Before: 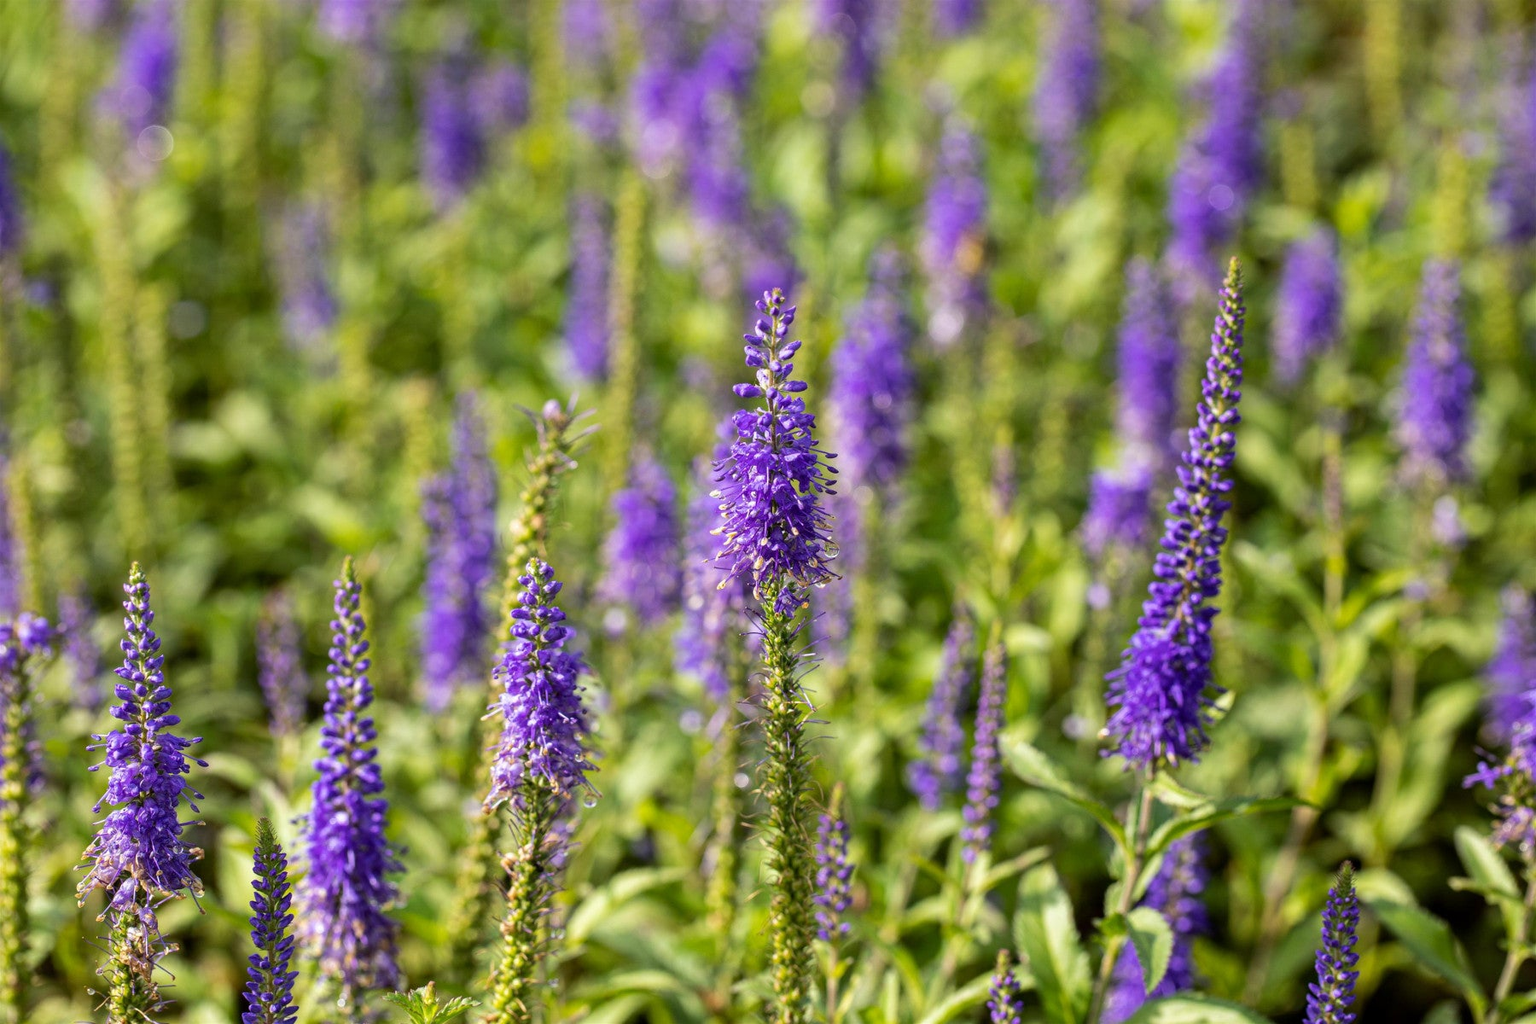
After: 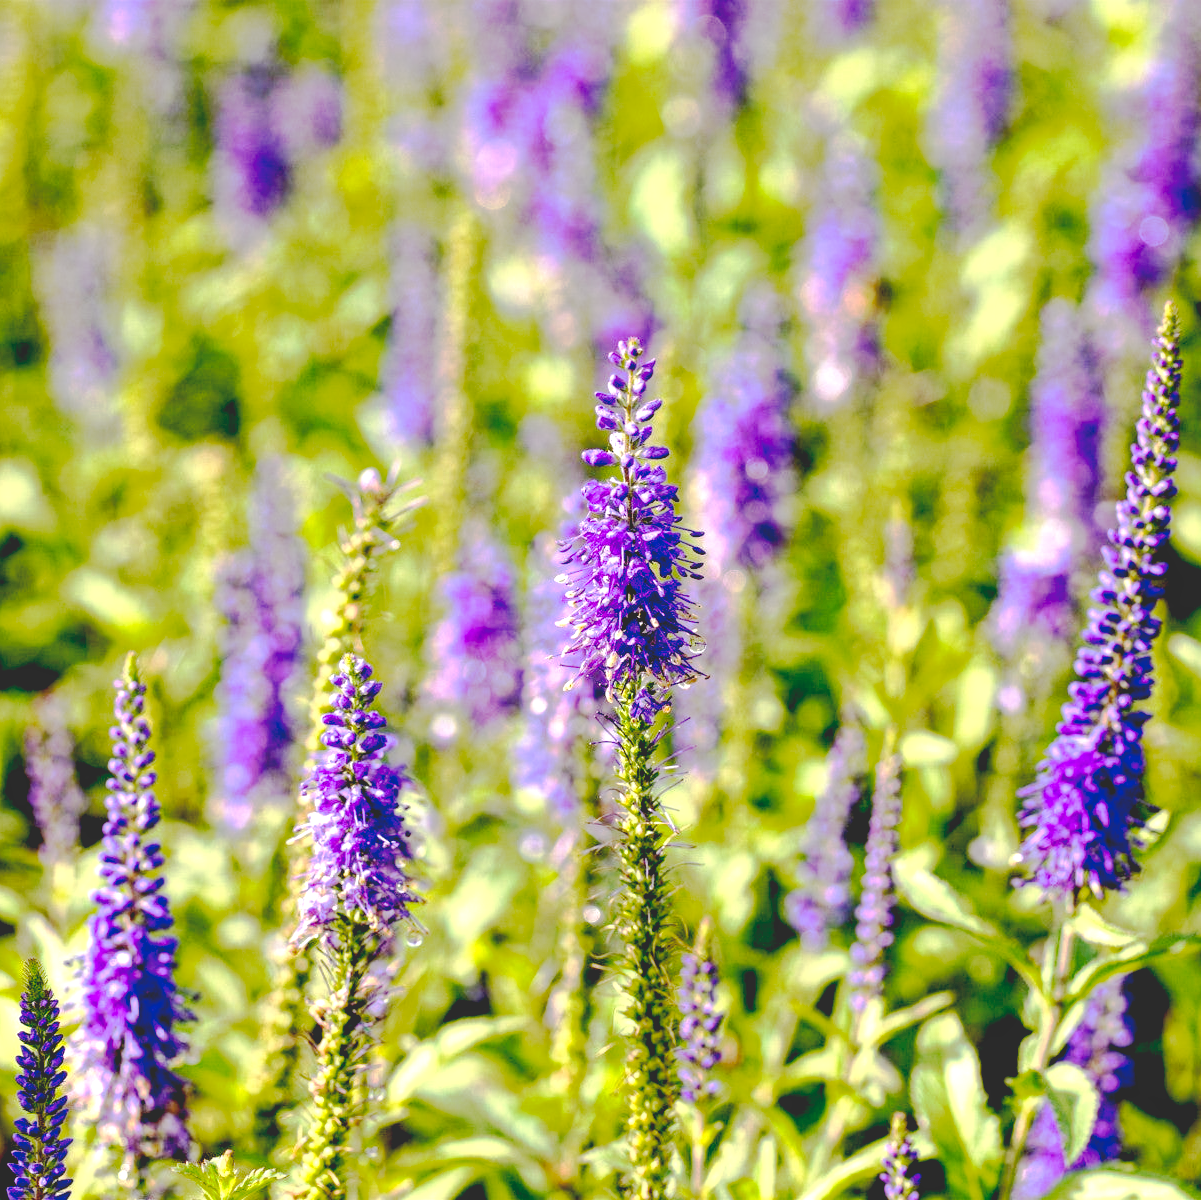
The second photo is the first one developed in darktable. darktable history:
crop and rotate: left 15.414%, right 17.841%
exposure: black level correction -0.001, exposure 0.54 EV, compensate exposure bias true, compensate highlight preservation false
color calibration: x 0.341, y 0.355, temperature 5157.06 K
local contrast: highlights 106%, shadows 102%, detail 120%, midtone range 0.2
base curve: curves: ch0 [(0.065, 0.026) (0.236, 0.358) (0.53, 0.546) (0.777, 0.841) (0.924, 0.992)], preserve colors none
